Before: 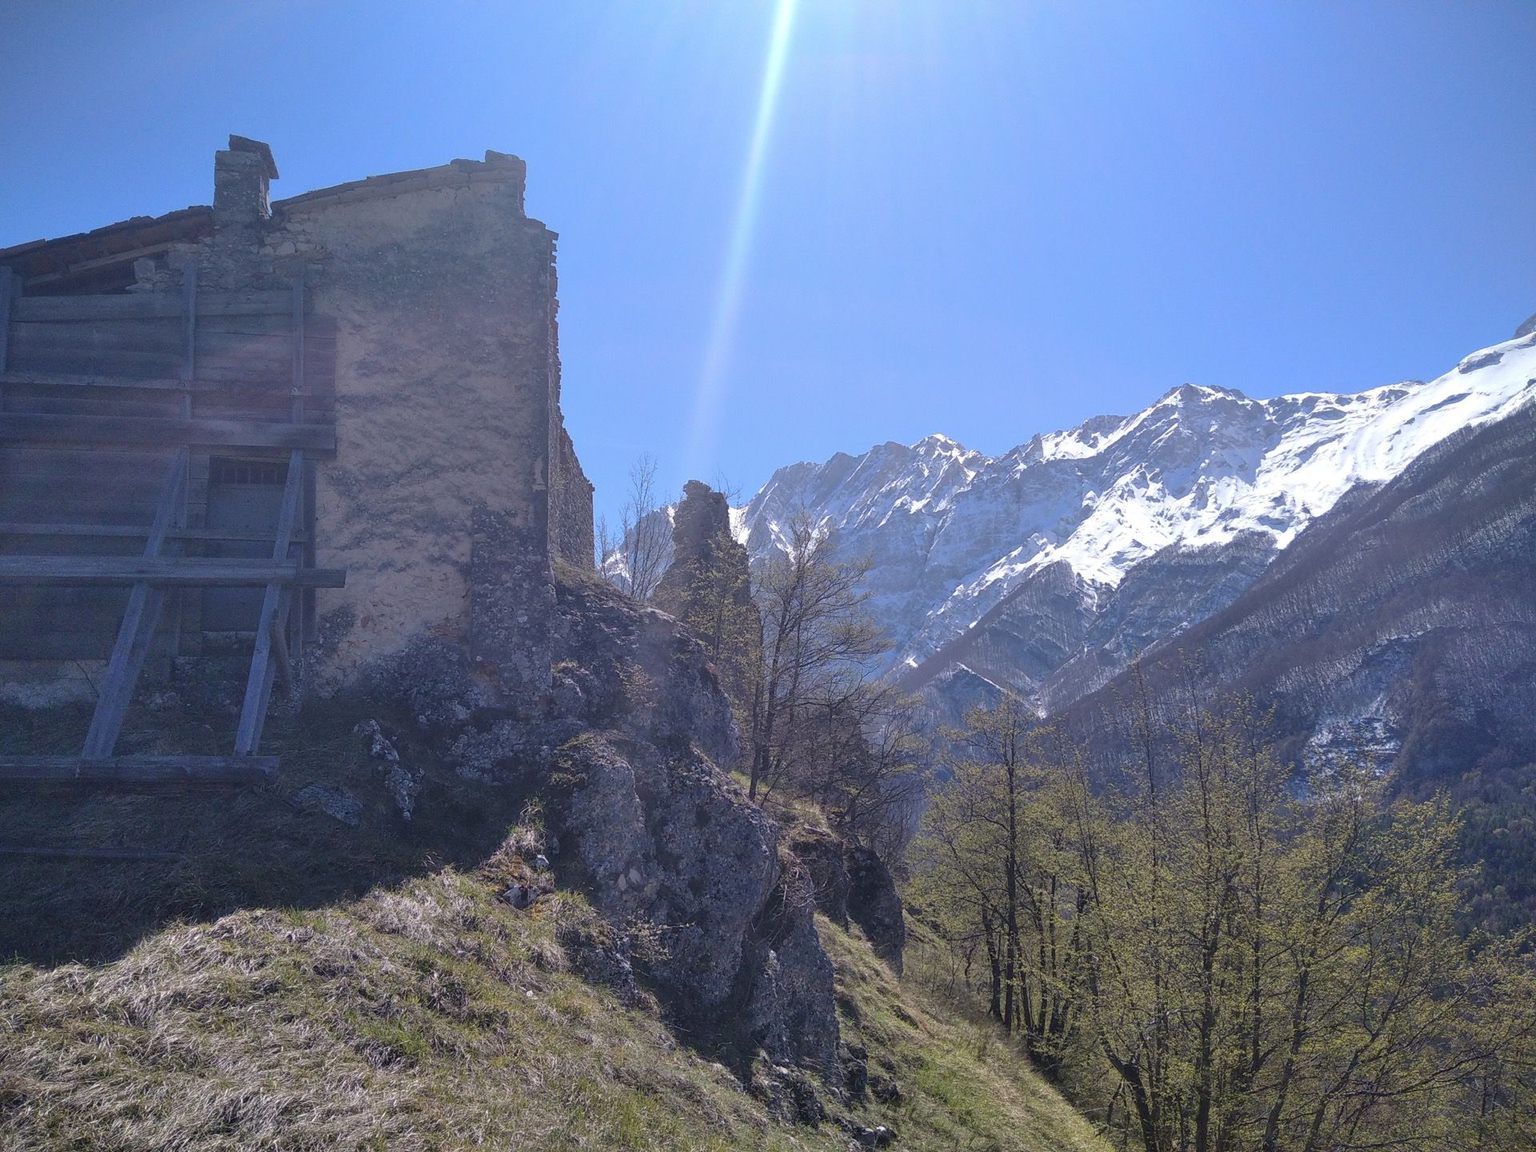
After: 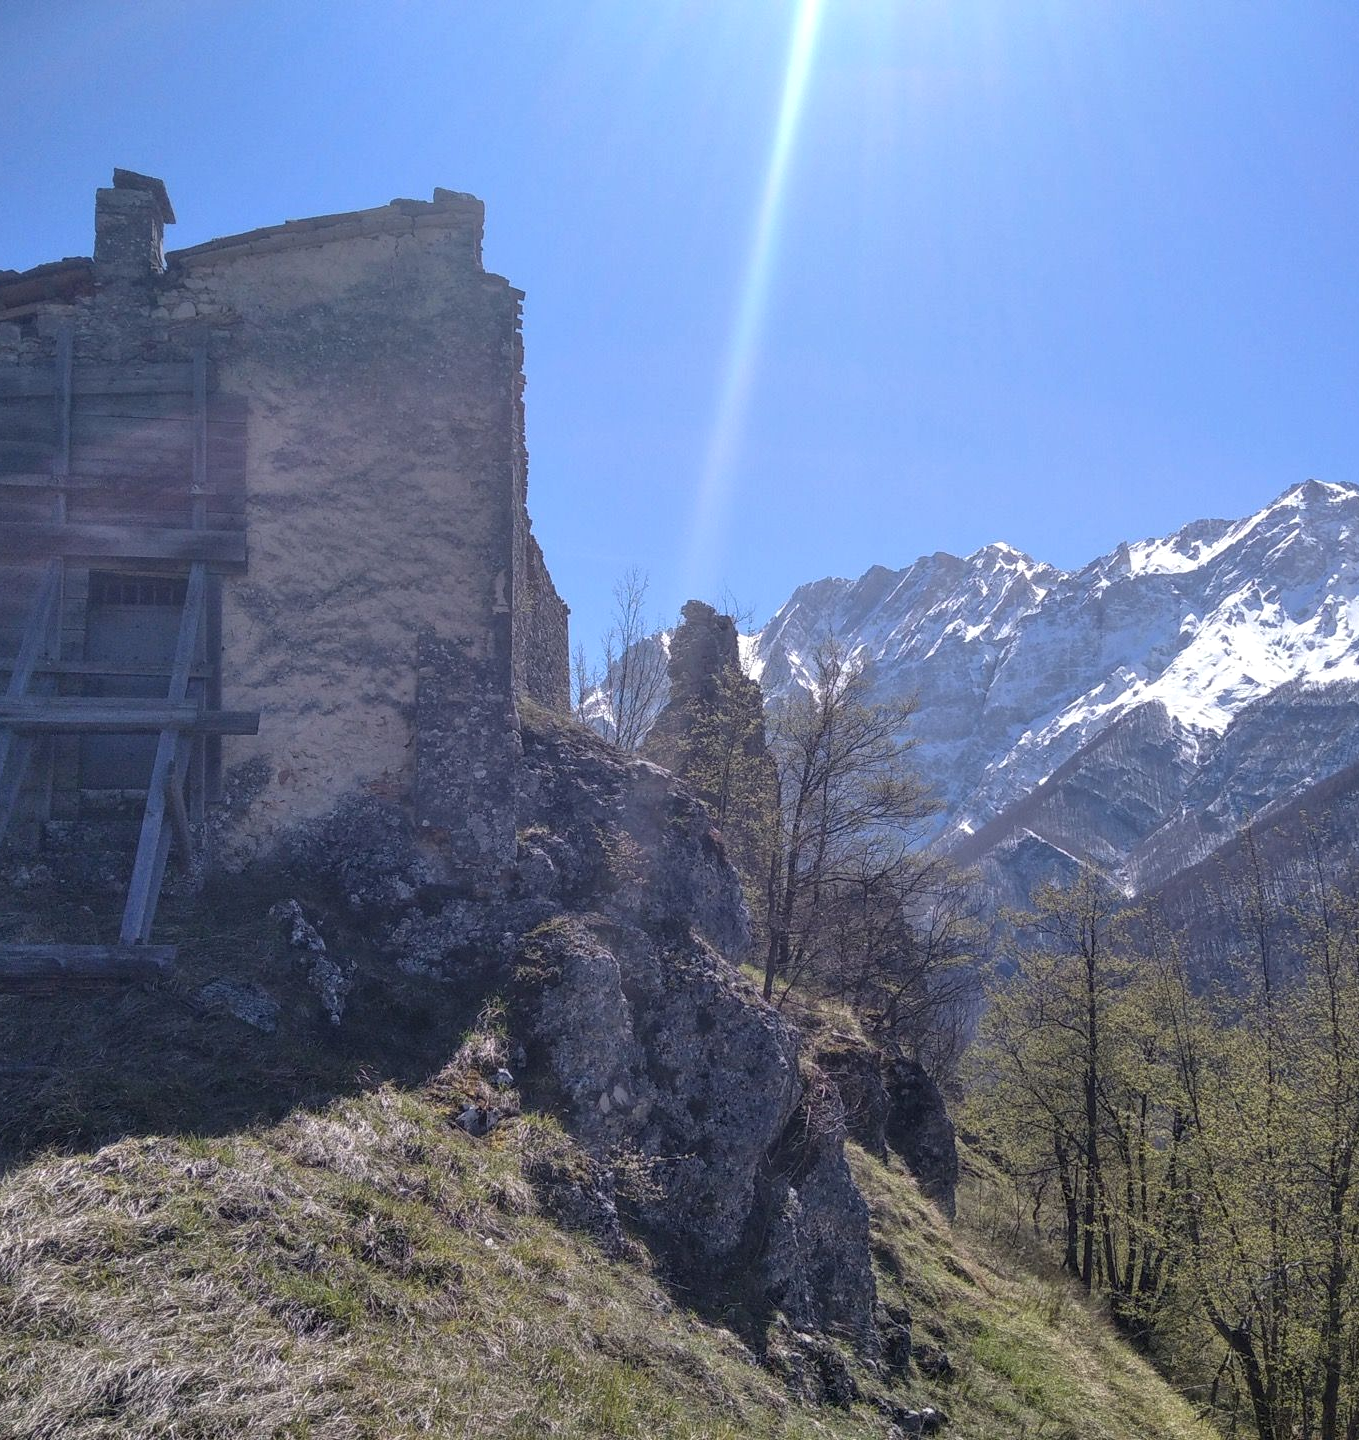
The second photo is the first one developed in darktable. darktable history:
local contrast: on, module defaults
crop and rotate: left 9.061%, right 20.142%
